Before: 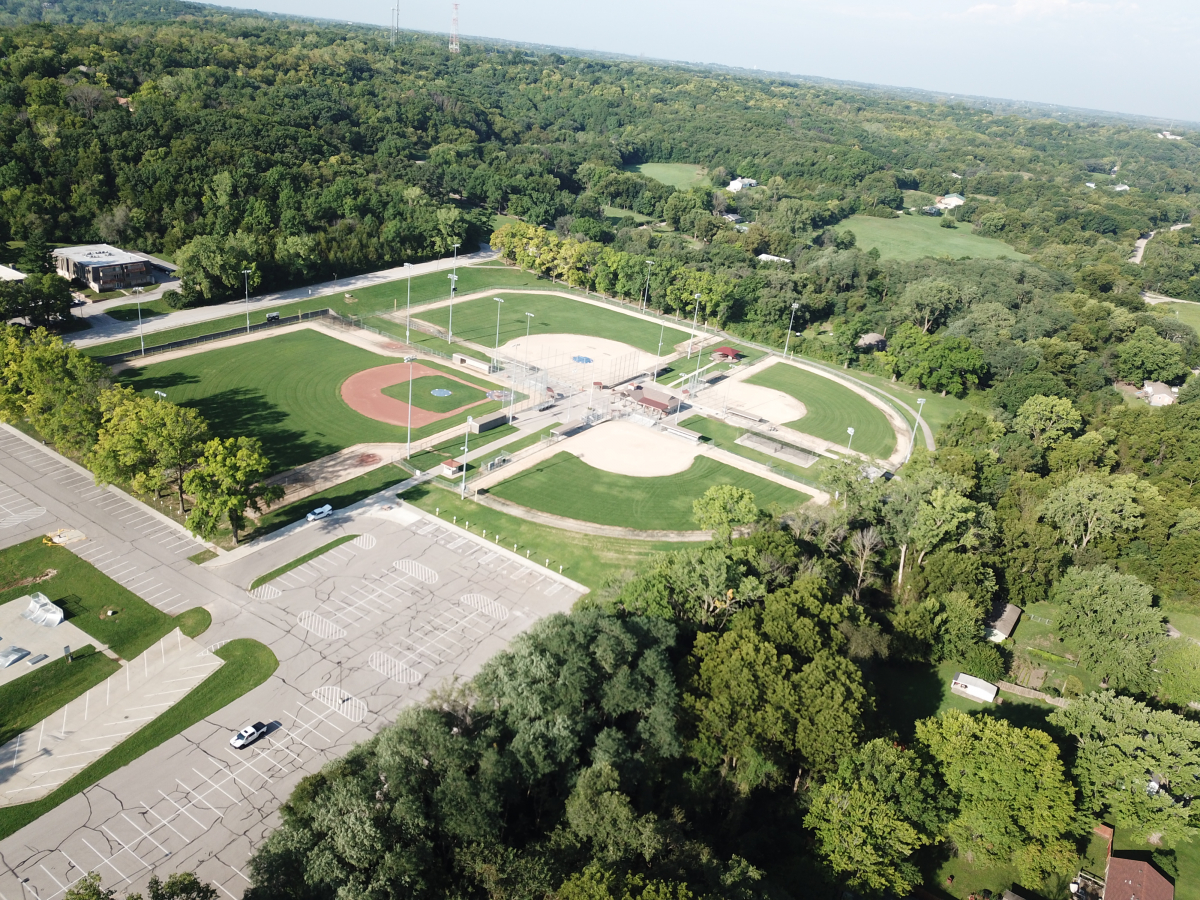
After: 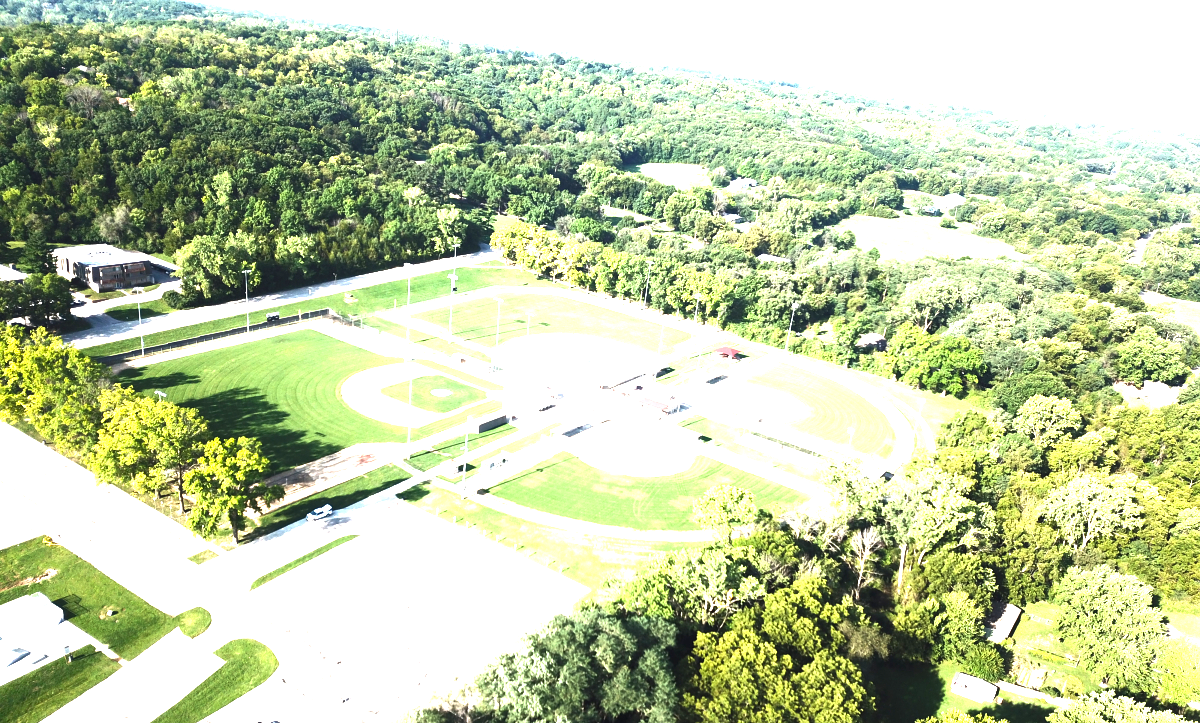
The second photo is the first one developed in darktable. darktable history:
color balance rgb: perceptual saturation grading › global saturation 10%, global vibrance 10%
crop: bottom 19.644%
exposure: exposure 2.003 EV, compensate highlight preservation false
rgb curve: curves: ch0 [(0, 0) (0.415, 0.237) (1, 1)]
